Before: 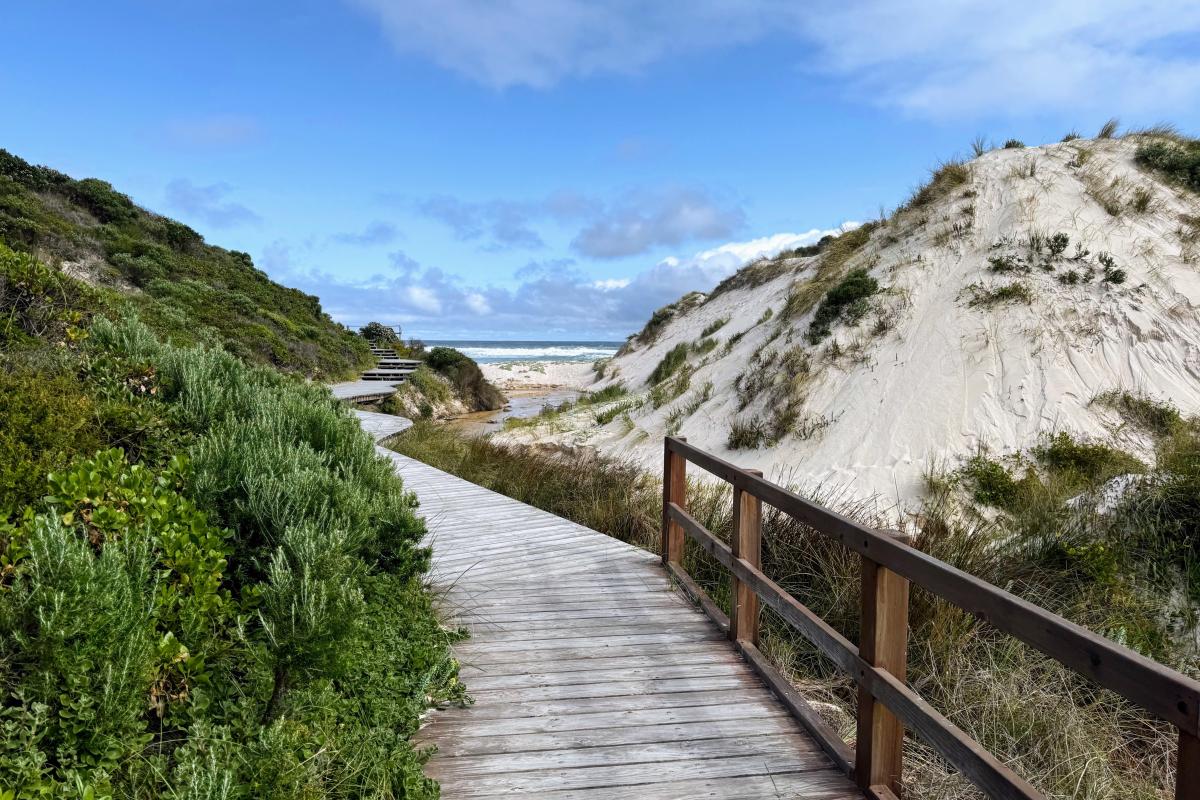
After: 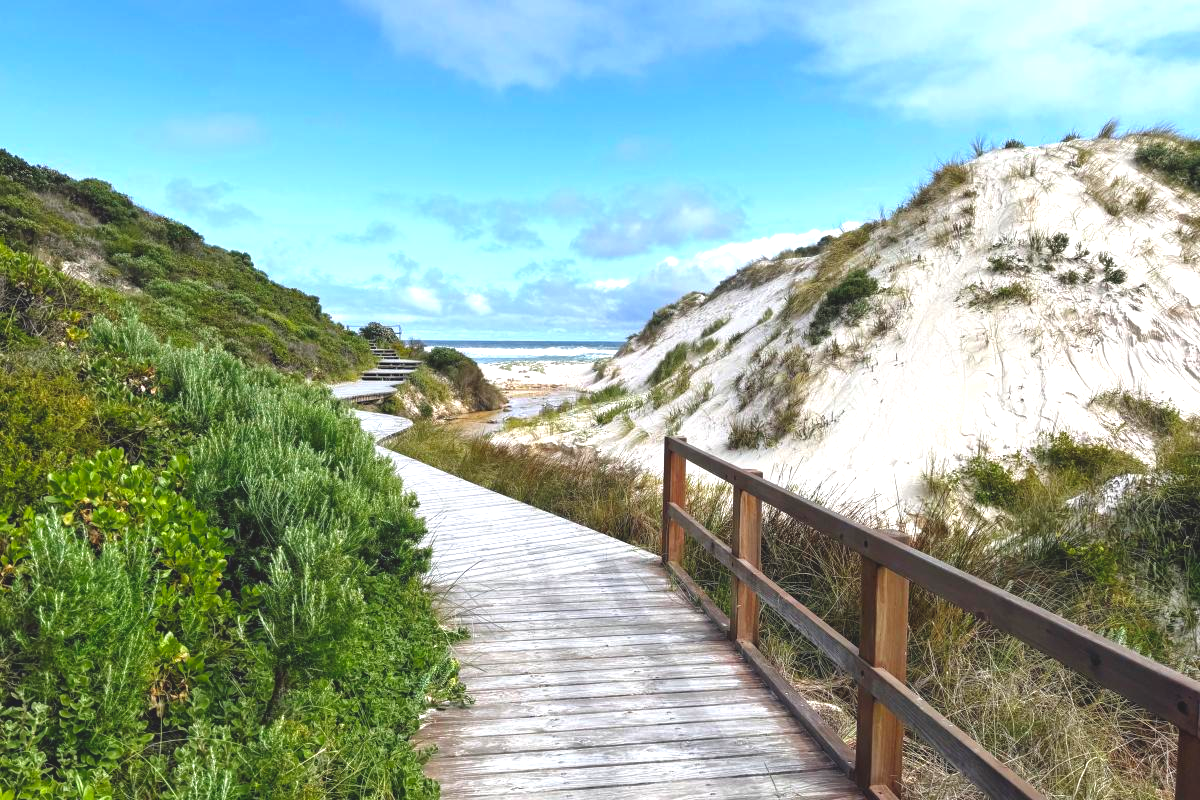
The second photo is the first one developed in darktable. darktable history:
exposure: black level correction -0.005, exposure 1 EV, compensate highlight preservation false
tone equalizer: -8 EV 0.25 EV, -7 EV 0.417 EV, -6 EV 0.417 EV, -5 EV 0.25 EV, -3 EV -0.25 EV, -2 EV -0.417 EV, -1 EV -0.417 EV, +0 EV -0.25 EV, edges refinement/feathering 500, mask exposure compensation -1.57 EV, preserve details guided filter
contrast brightness saturation: saturation 0.18
